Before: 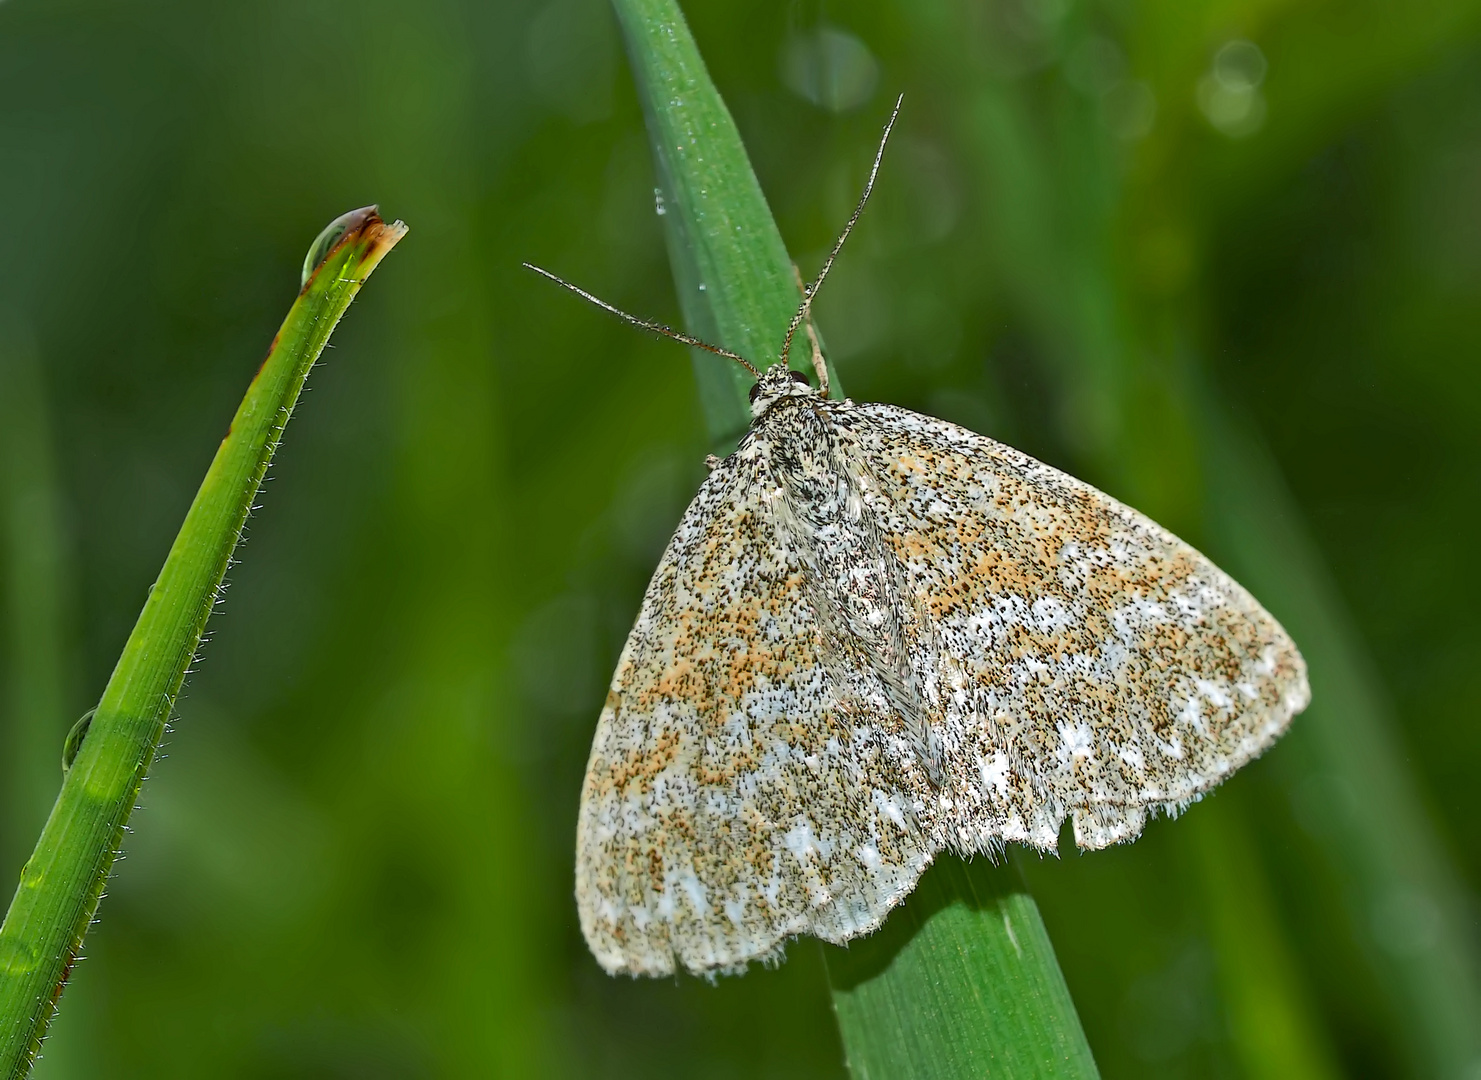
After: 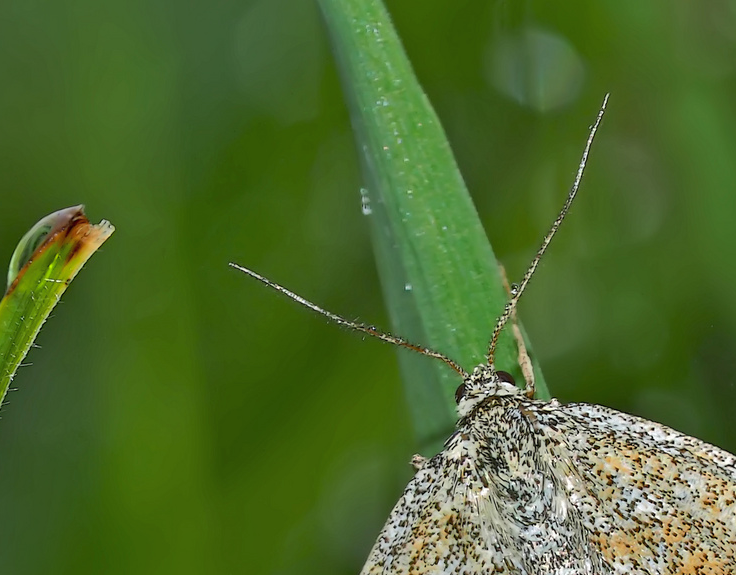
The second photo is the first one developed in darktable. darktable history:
shadows and highlights: on, module defaults
crop: left 19.887%, right 30.362%, bottom 46.715%
